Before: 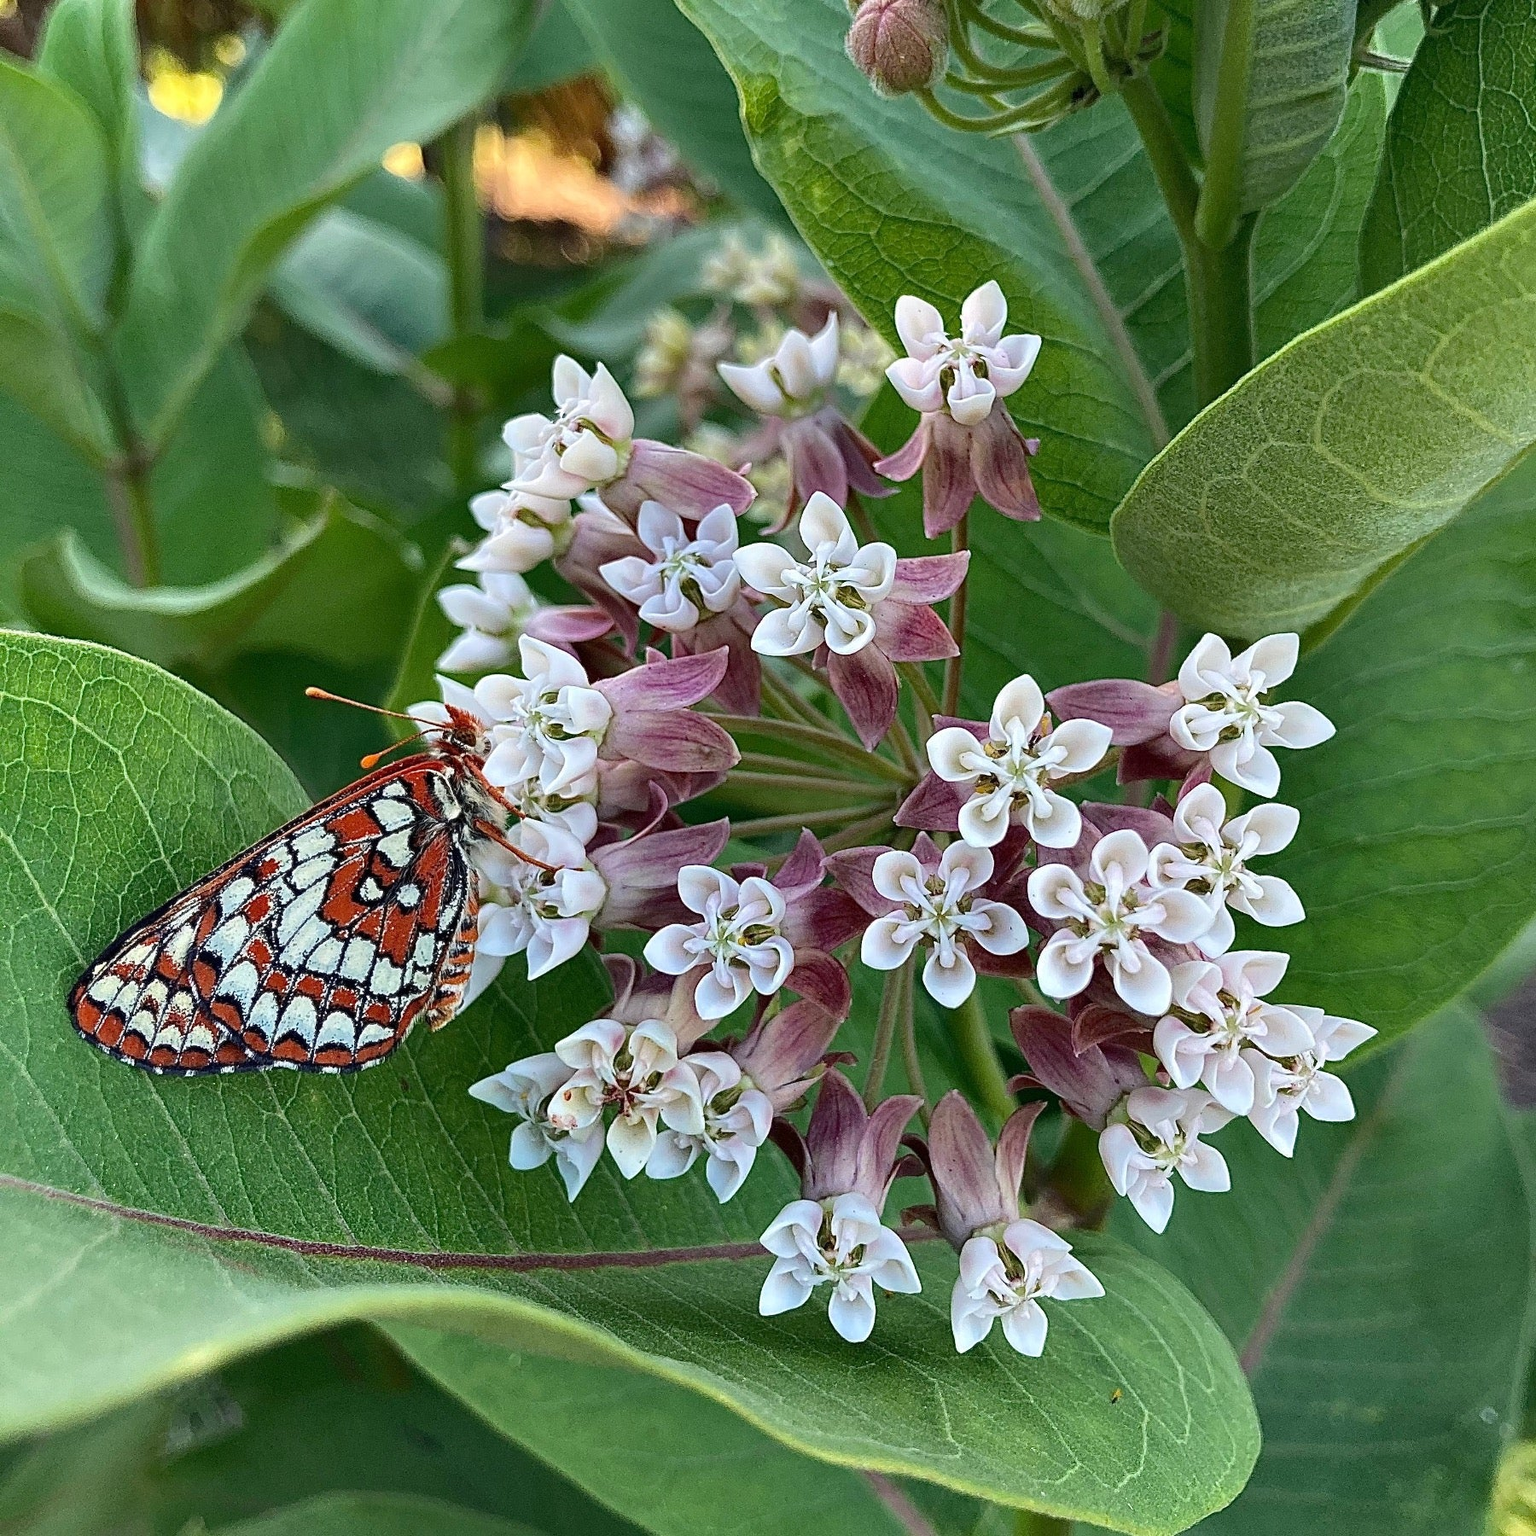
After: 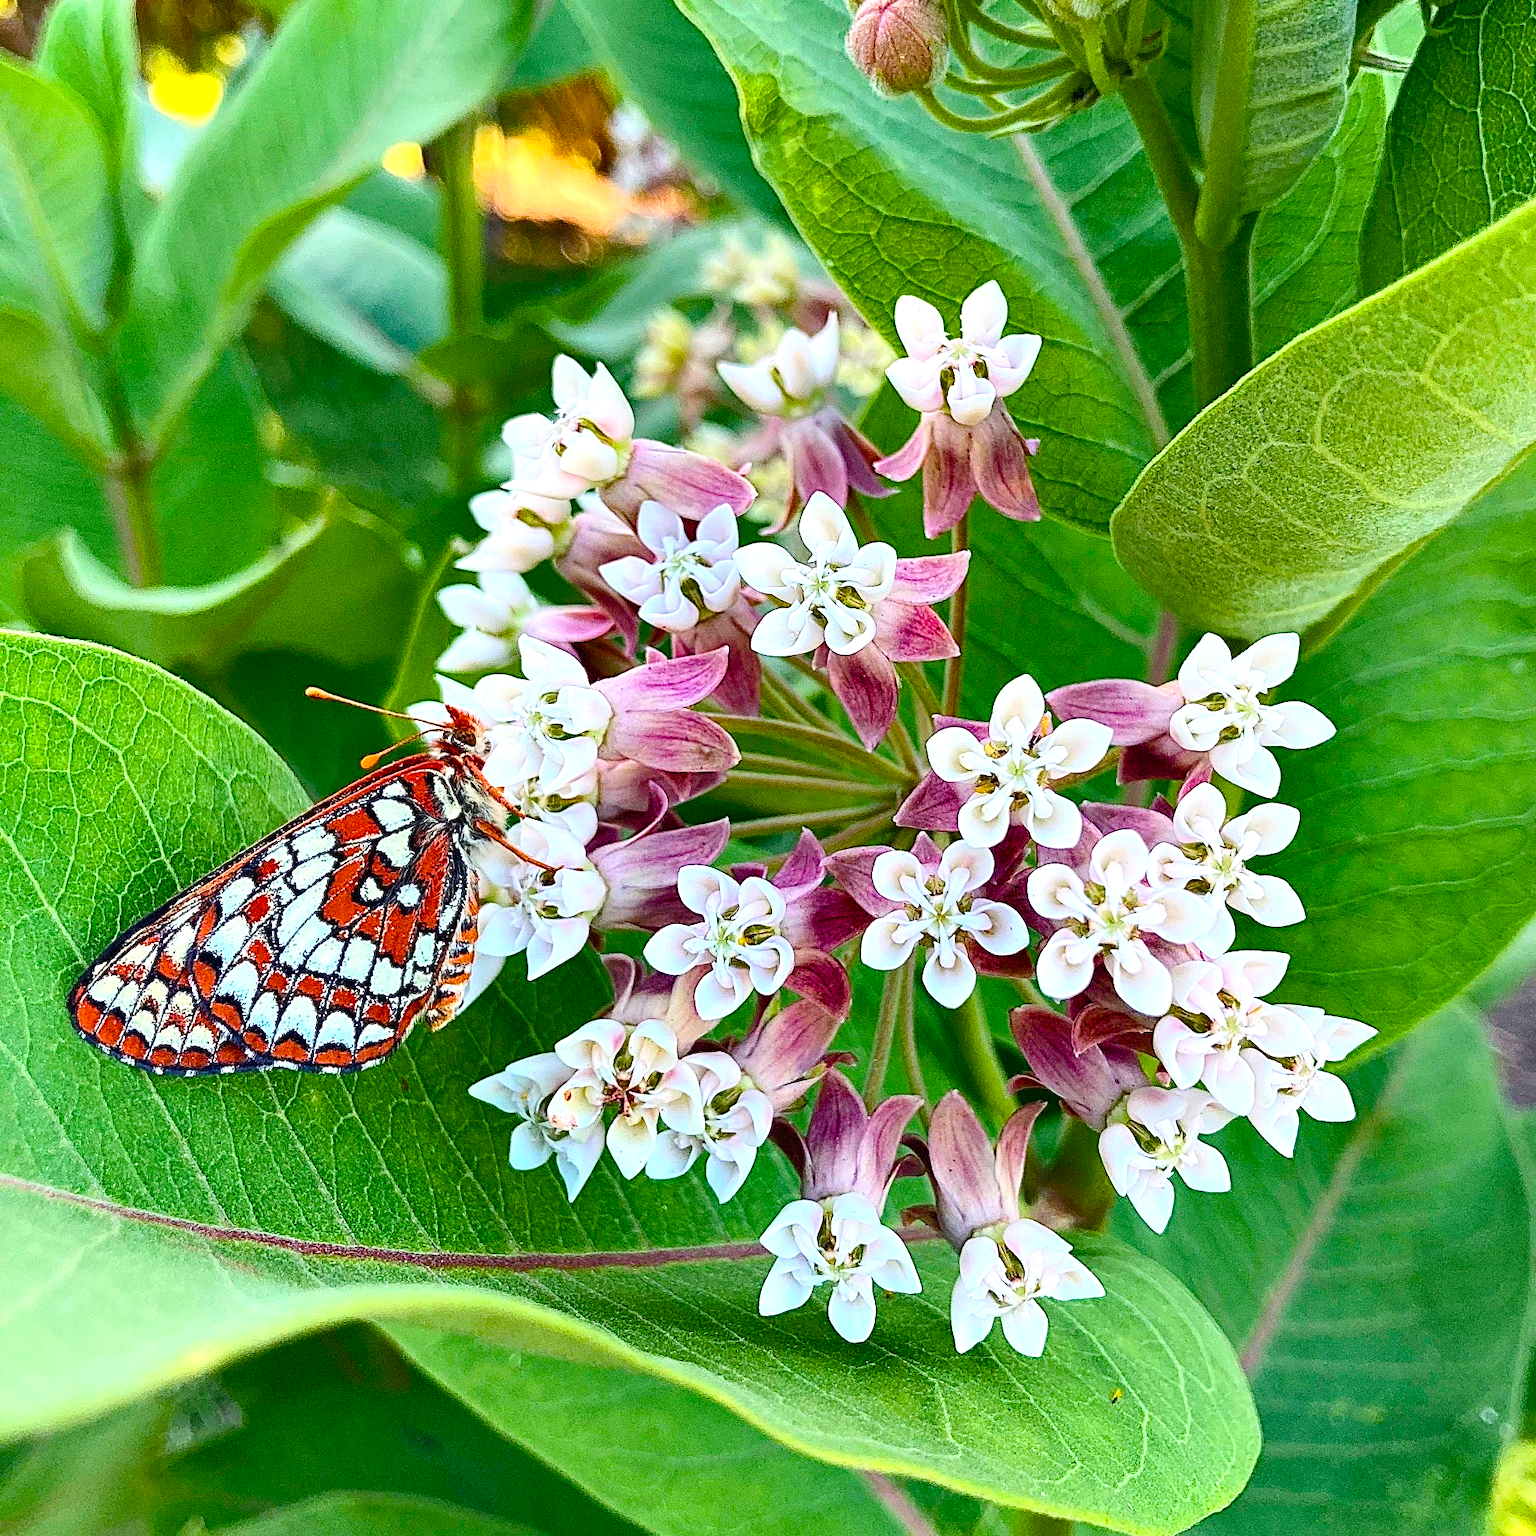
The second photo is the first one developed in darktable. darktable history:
exposure: exposure 0.426 EV, compensate highlight preservation false
color balance rgb: perceptual saturation grading › global saturation 45%, perceptual saturation grading › highlights -25%, perceptual saturation grading › shadows 50%, perceptual brilliance grading › global brilliance 3%, global vibrance 3%
contrast brightness saturation: contrast 0.2, brightness 0.15, saturation 0.14
